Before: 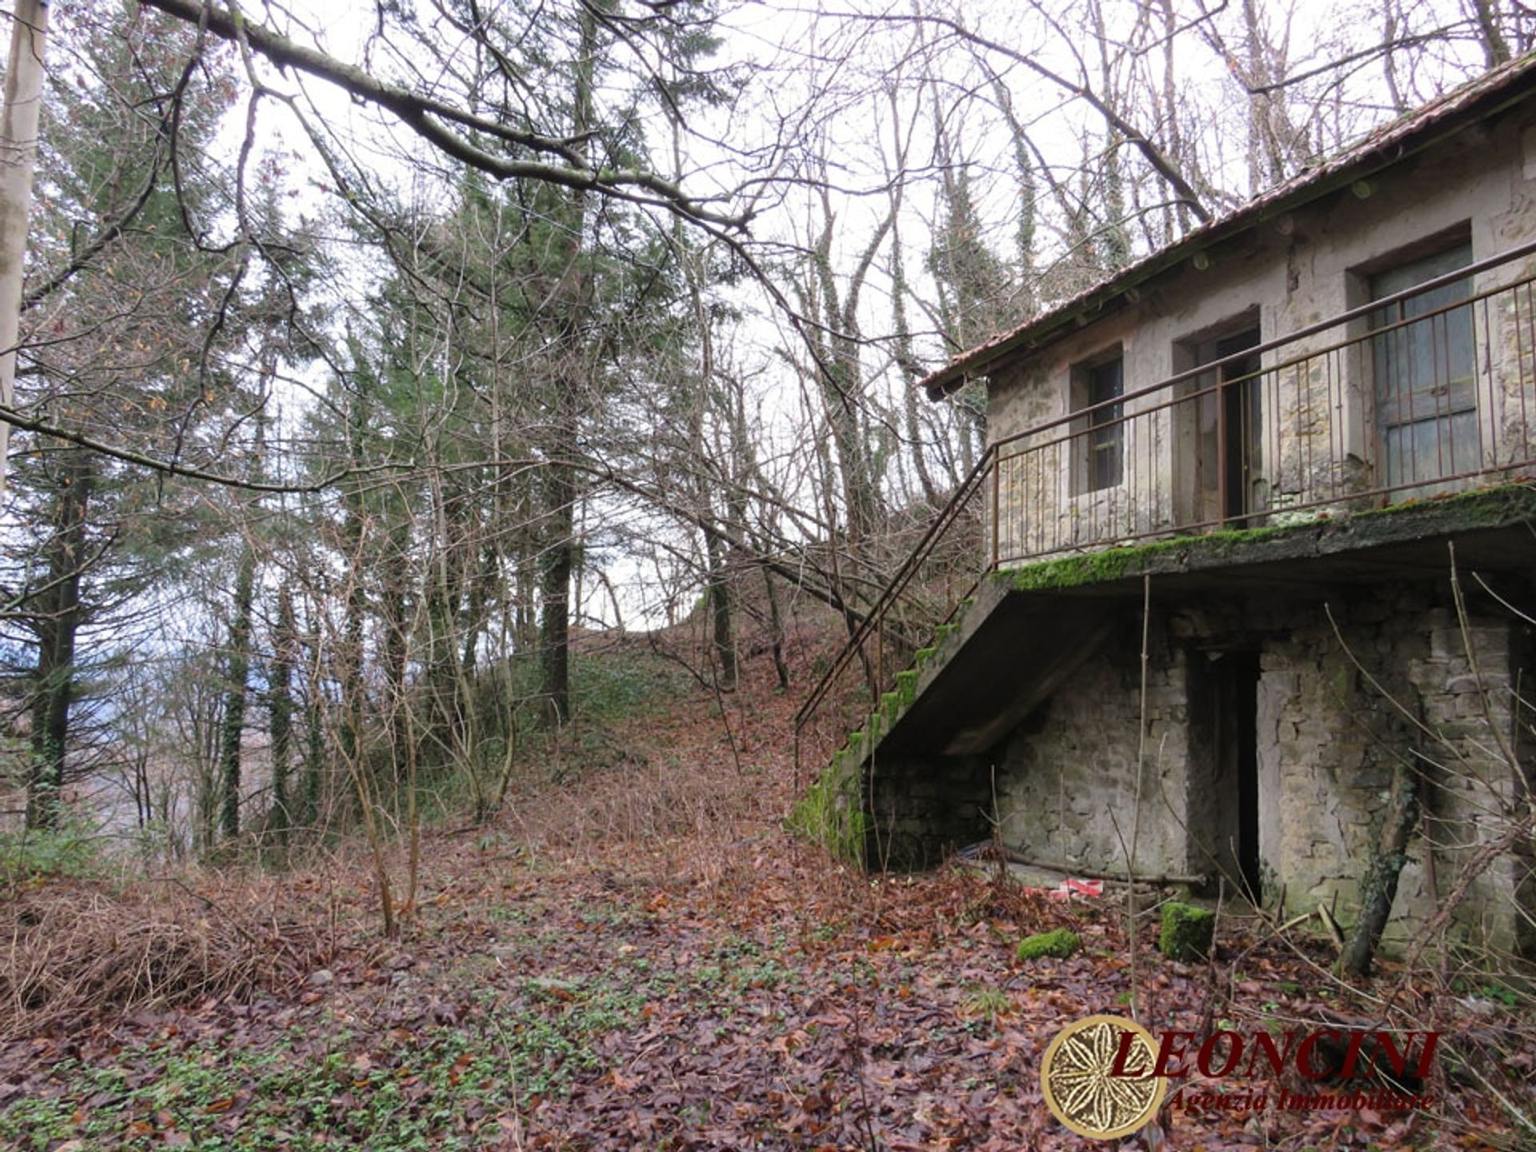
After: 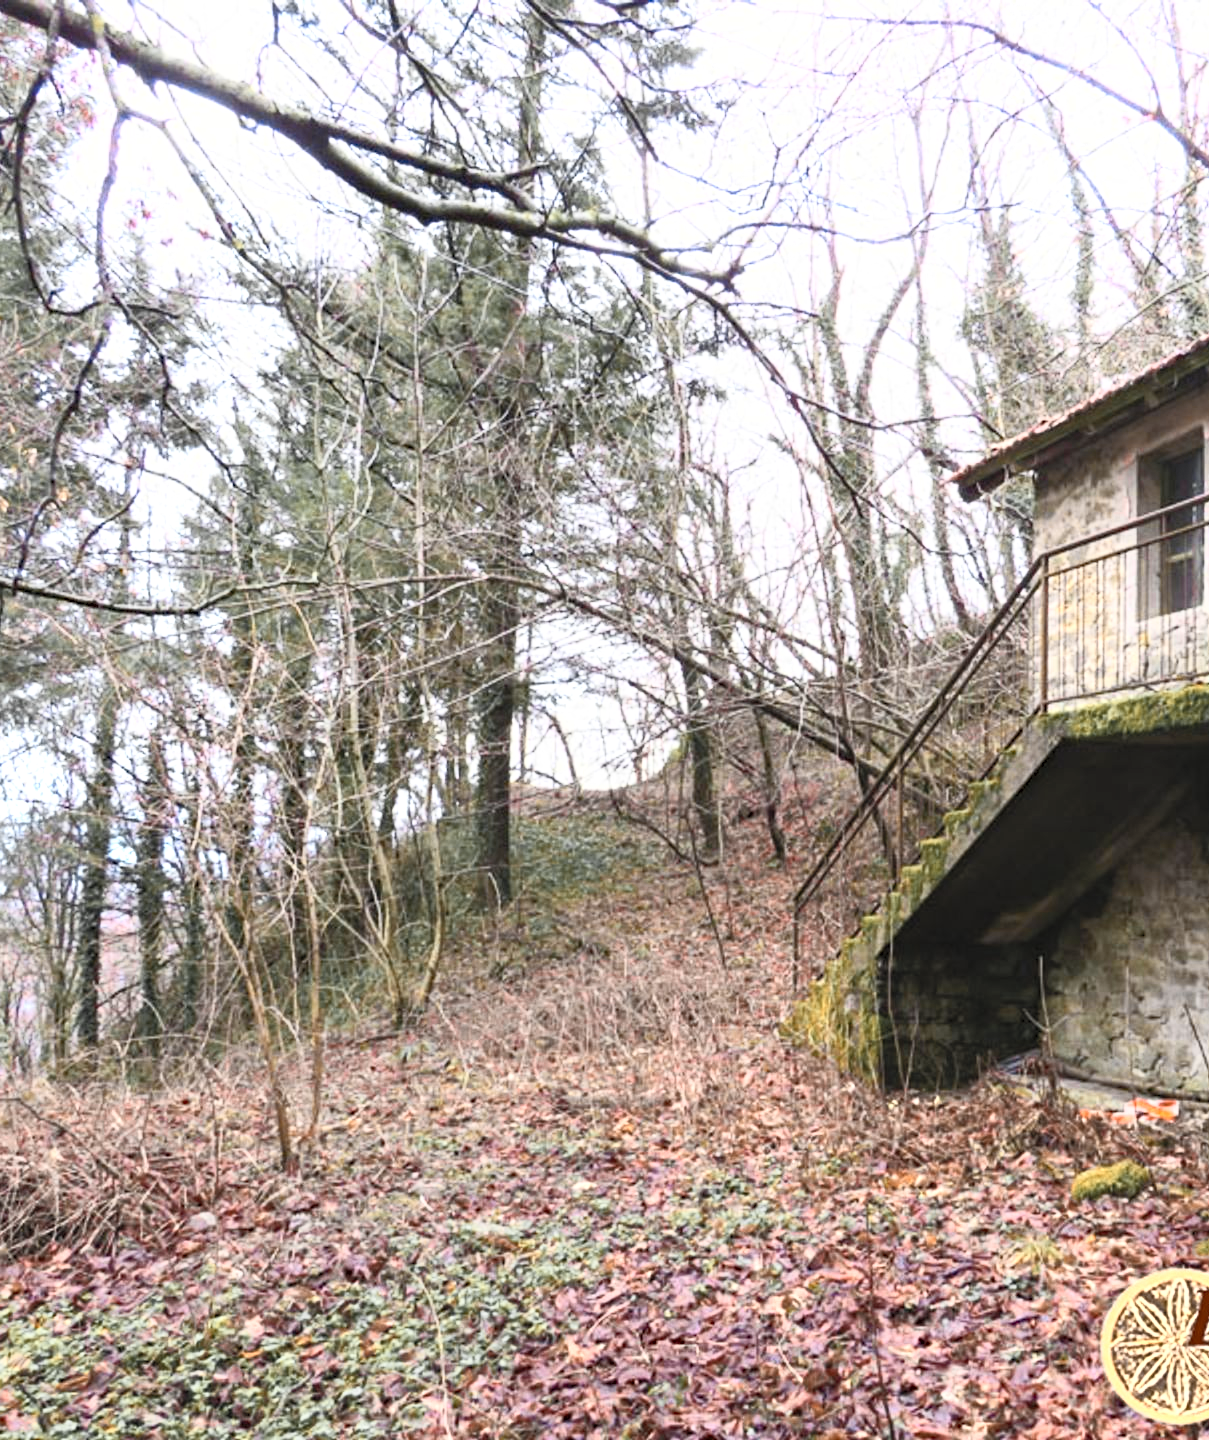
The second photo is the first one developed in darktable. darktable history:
haze removal: compatibility mode true, adaptive false
color zones: curves: ch0 [(0.009, 0.528) (0.136, 0.6) (0.255, 0.586) (0.39, 0.528) (0.522, 0.584) (0.686, 0.736) (0.849, 0.561)]; ch1 [(0.045, 0.781) (0.14, 0.416) (0.257, 0.695) (0.442, 0.032) (0.738, 0.338) (0.818, 0.632) (0.891, 0.741) (1, 0.704)]; ch2 [(0, 0.667) (0.141, 0.52) (0.26, 0.37) (0.474, 0.432) (0.743, 0.286)]
crop: left 10.434%, right 26.58%
contrast brightness saturation: contrast 0.387, brightness 0.528
